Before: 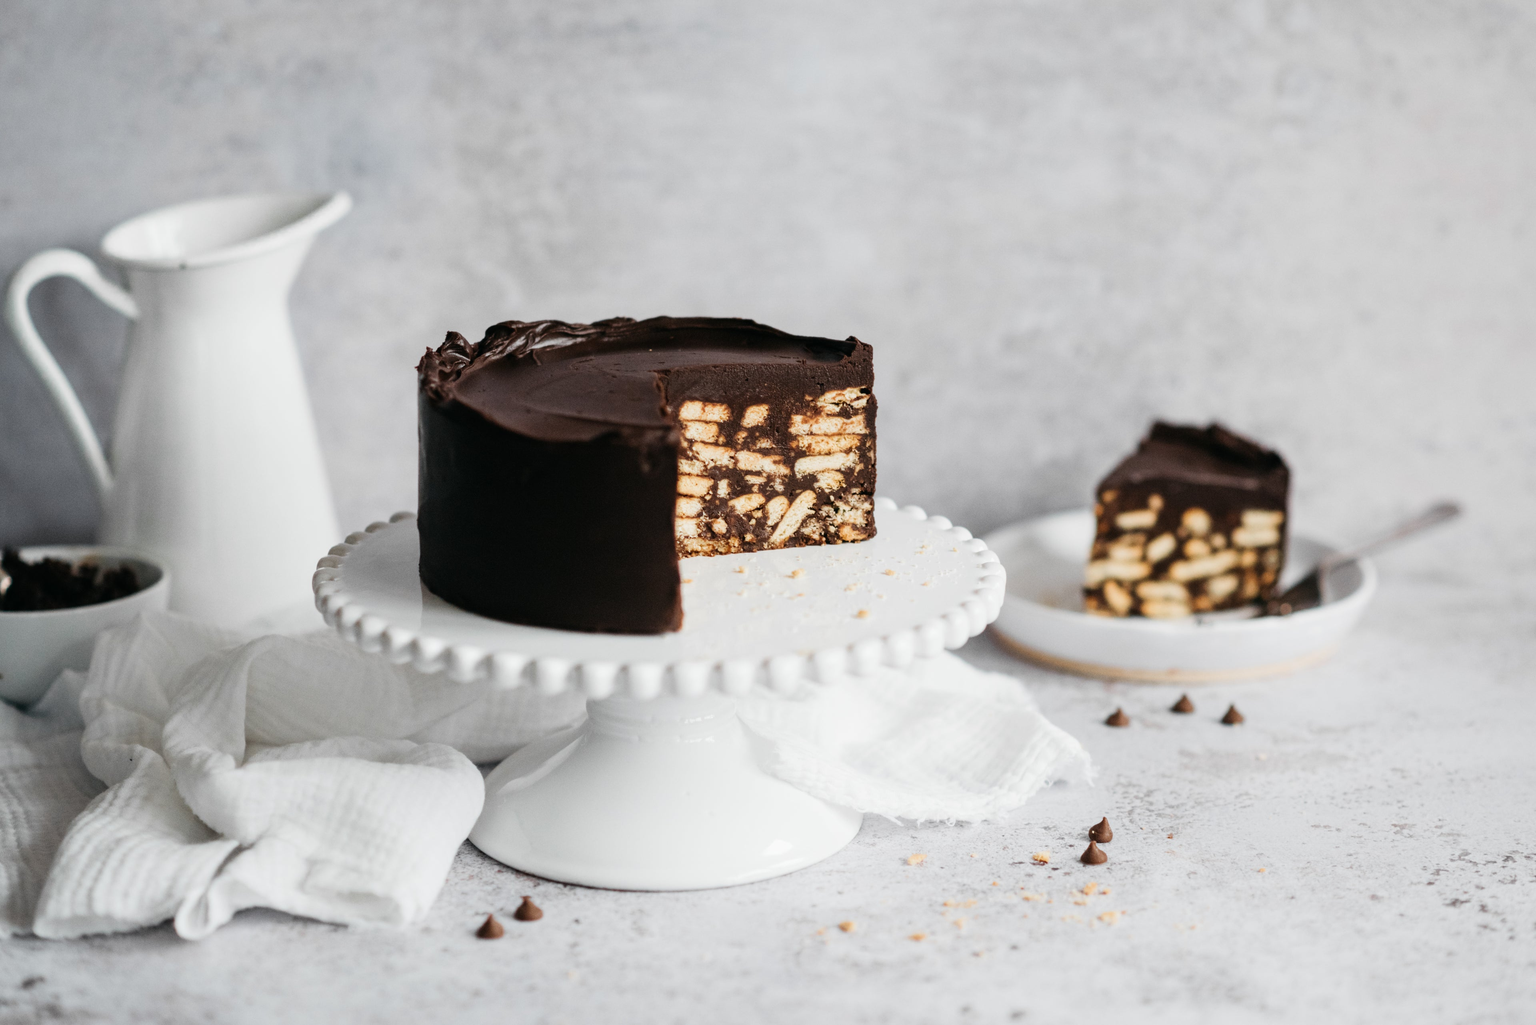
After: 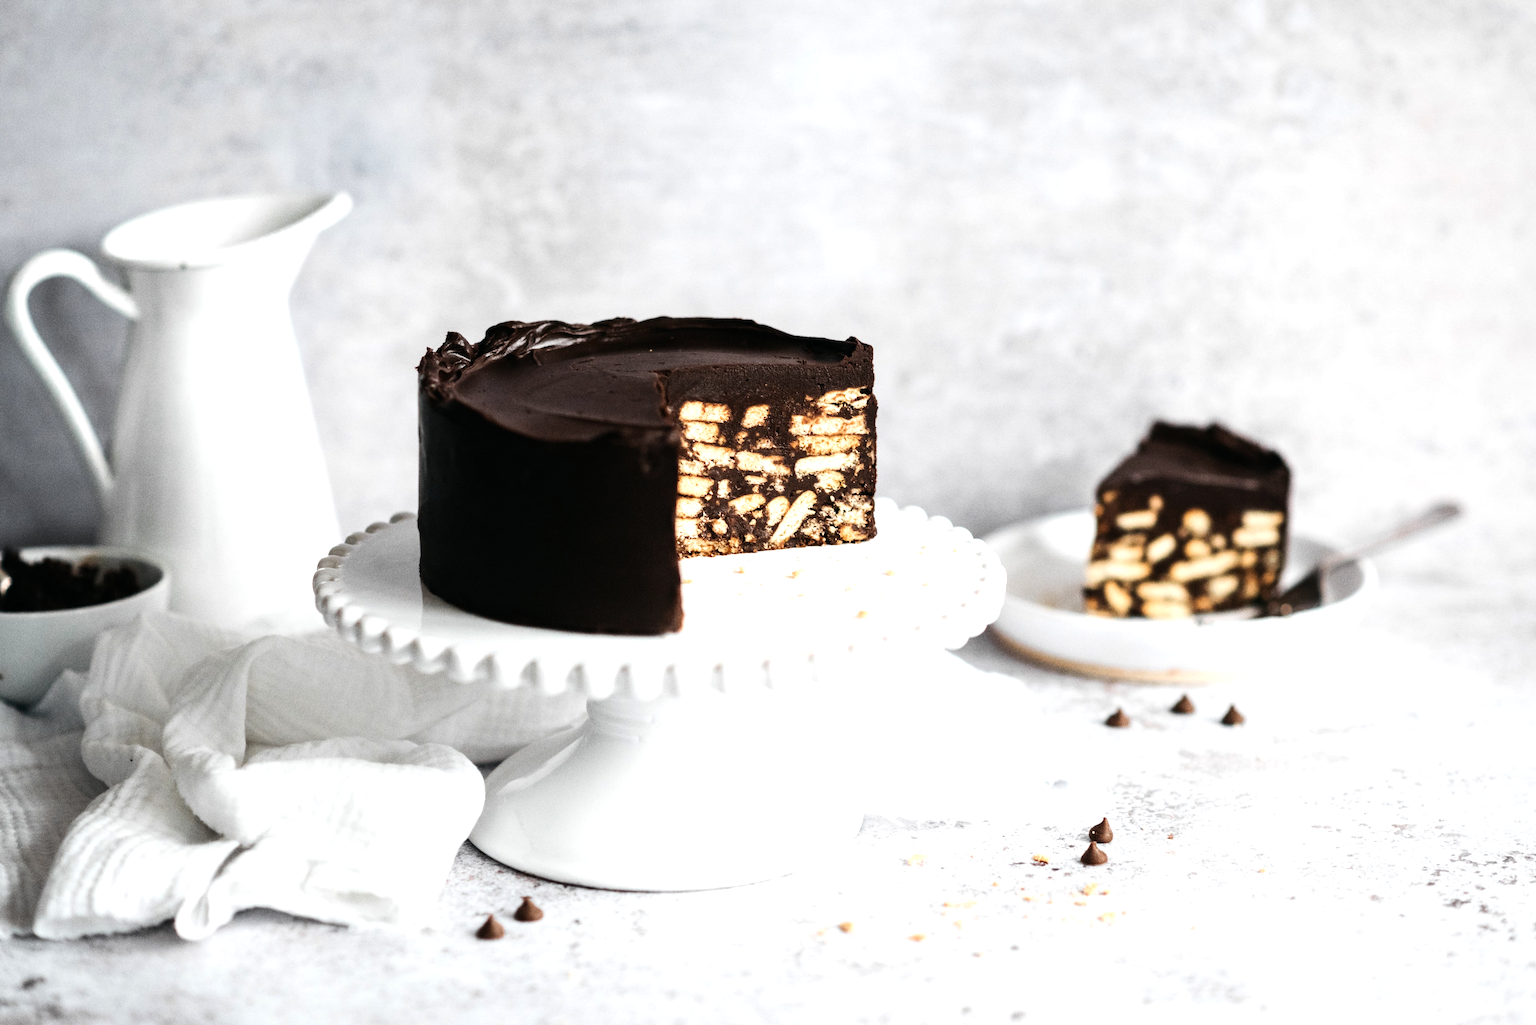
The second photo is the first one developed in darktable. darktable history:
tone equalizer: -8 EV -0.75 EV, -7 EV -0.7 EV, -6 EV -0.6 EV, -5 EV -0.4 EV, -3 EV 0.4 EV, -2 EV 0.6 EV, -1 EV 0.7 EV, +0 EV 0.75 EV, edges refinement/feathering 500, mask exposure compensation -1.57 EV, preserve details no
grain: coarseness 0.09 ISO
